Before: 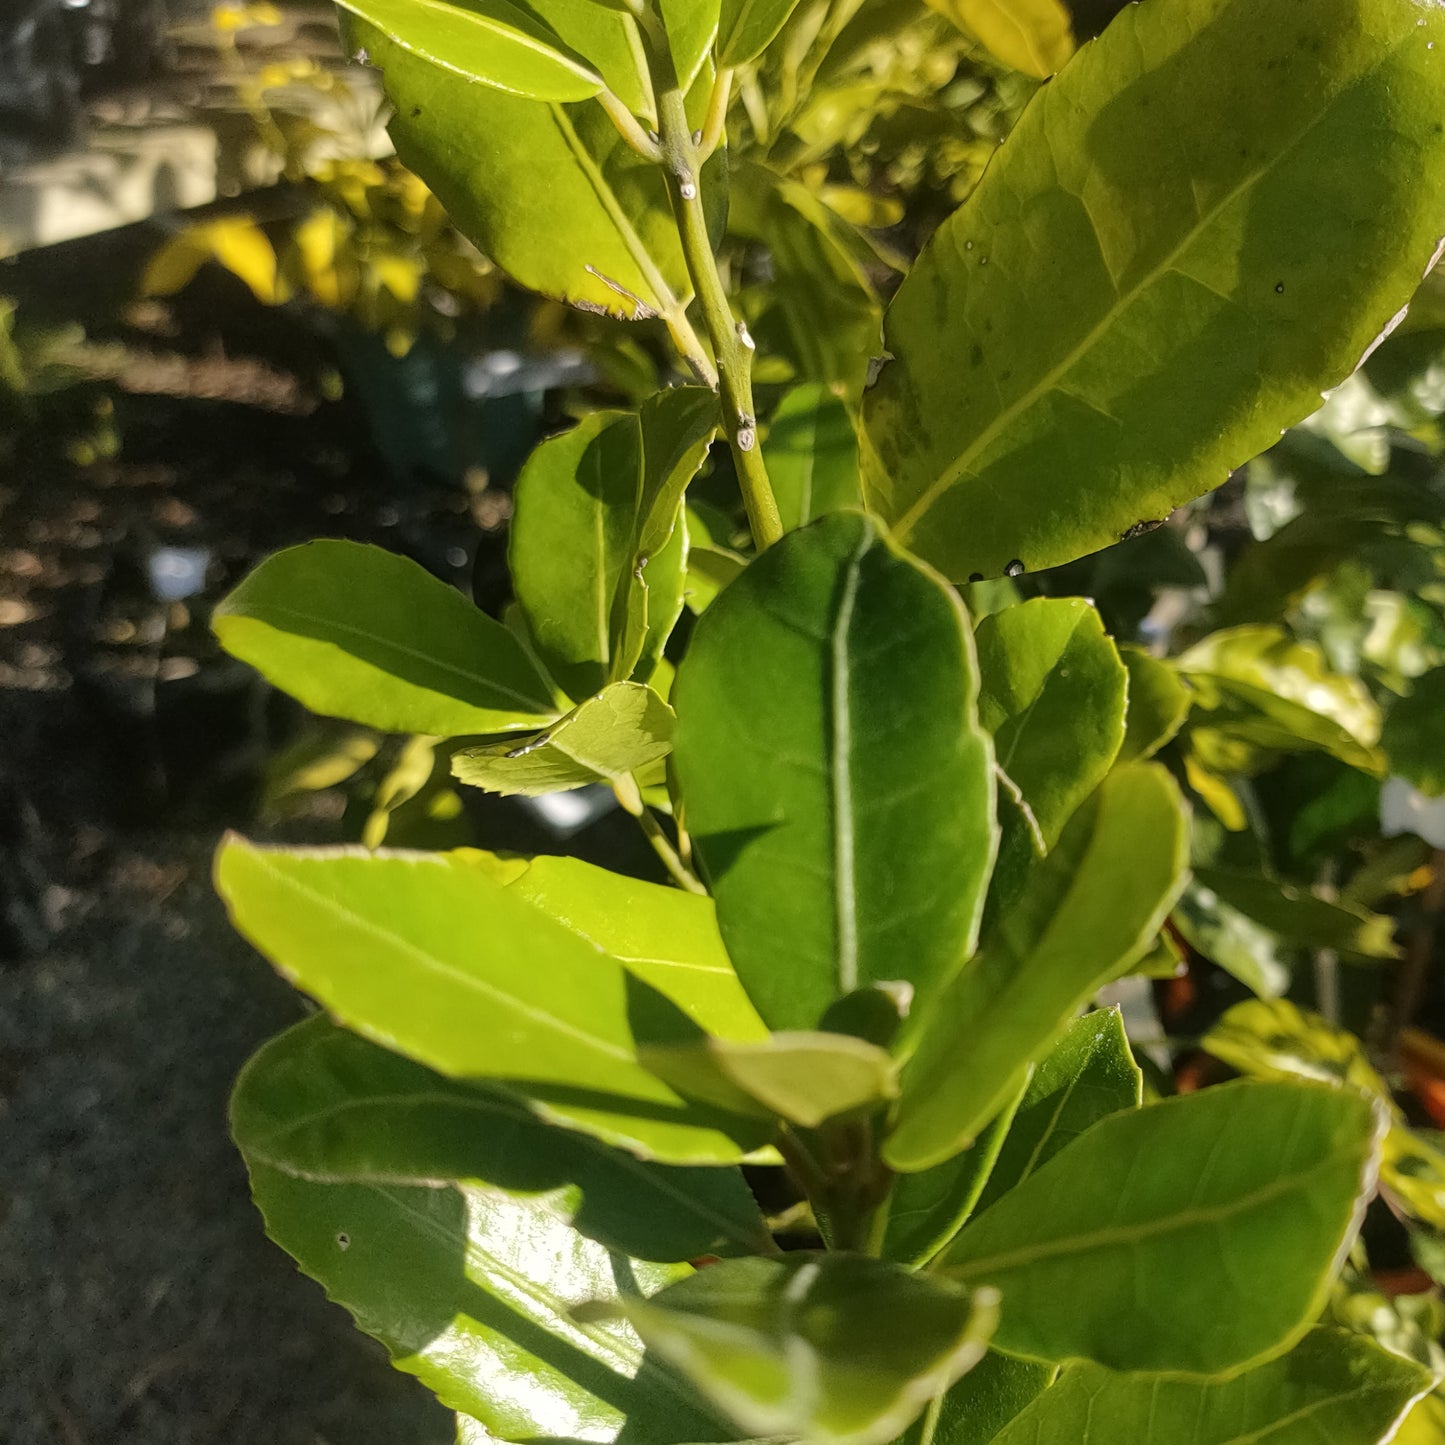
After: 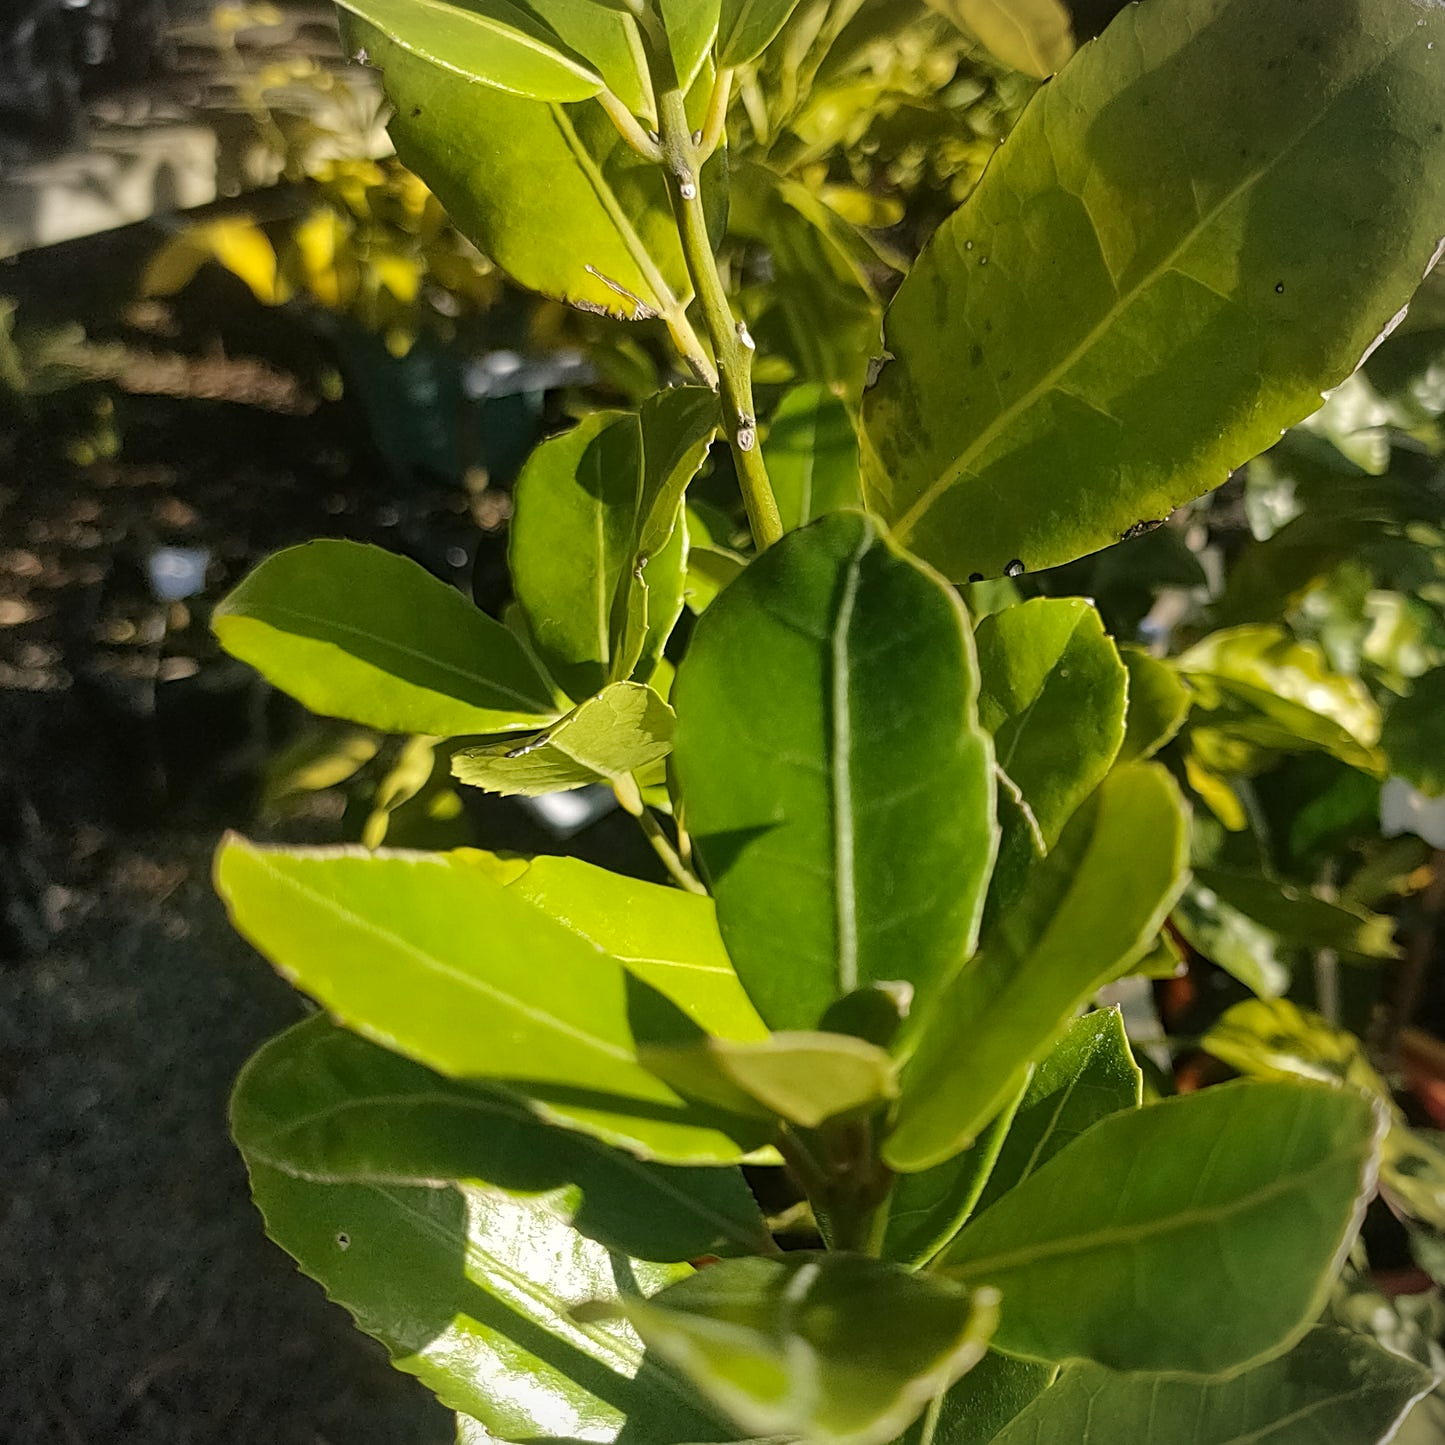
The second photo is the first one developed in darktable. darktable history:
vignetting: fall-off start 91.19%
sharpen: on, module defaults
haze removal: adaptive false
